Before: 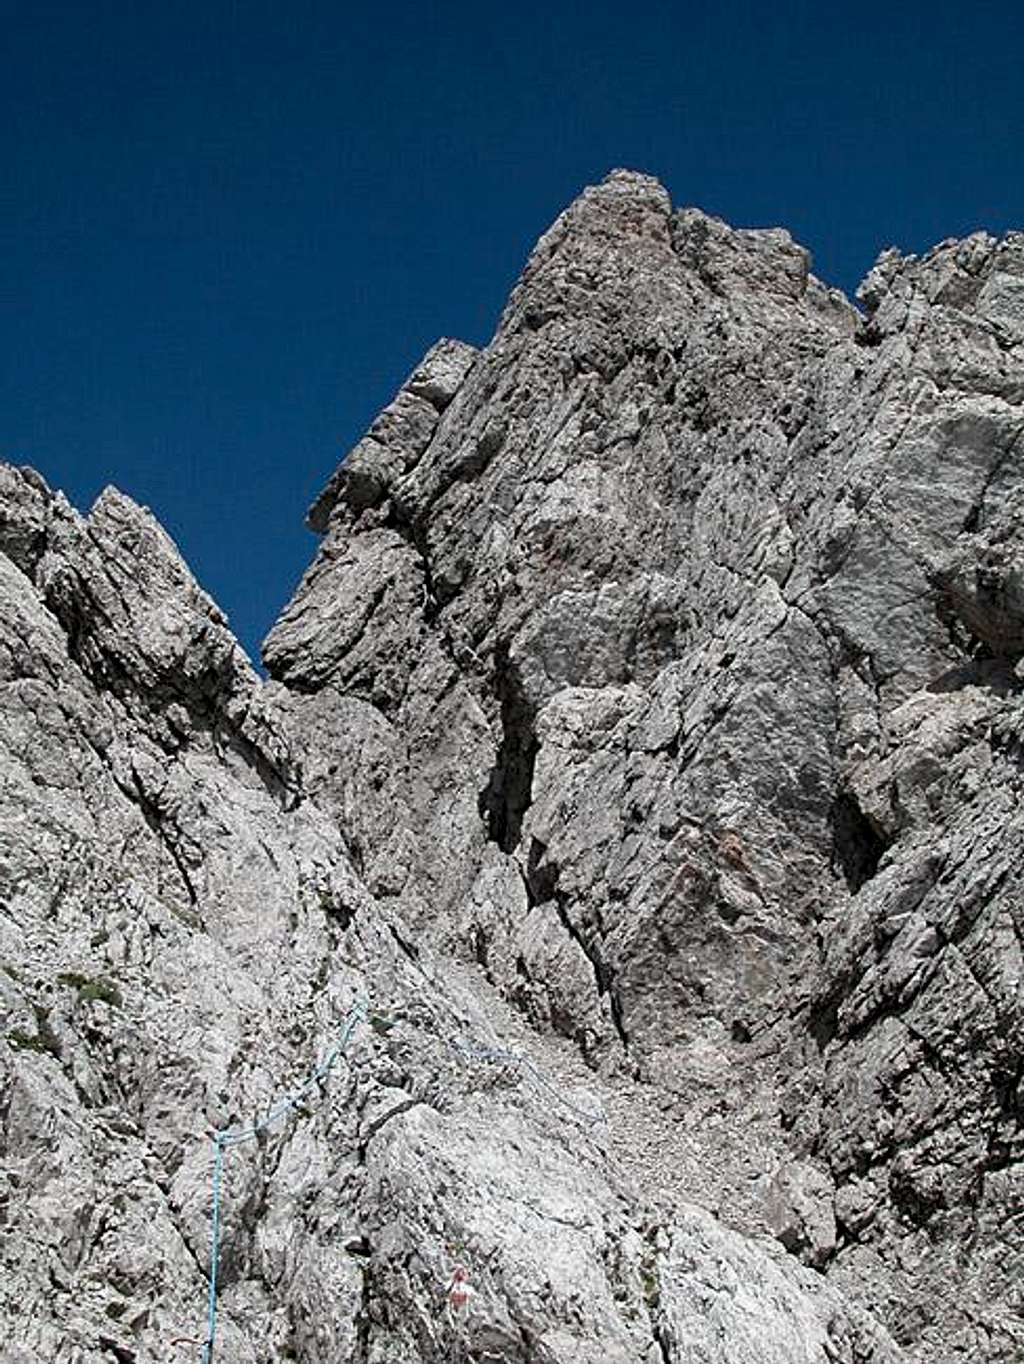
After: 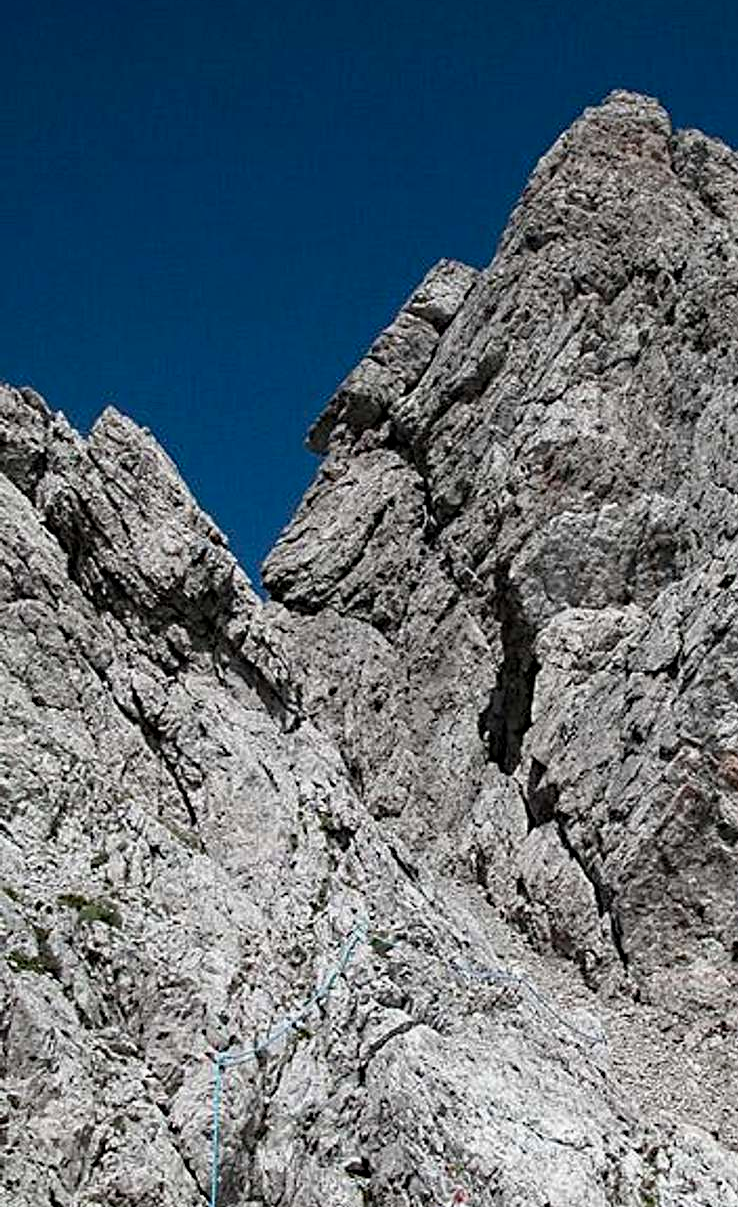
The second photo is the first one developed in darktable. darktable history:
haze removal: strength 0.287, distance 0.246, compatibility mode true, adaptive false
crop: top 5.802%, right 27.856%, bottom 5.708%
